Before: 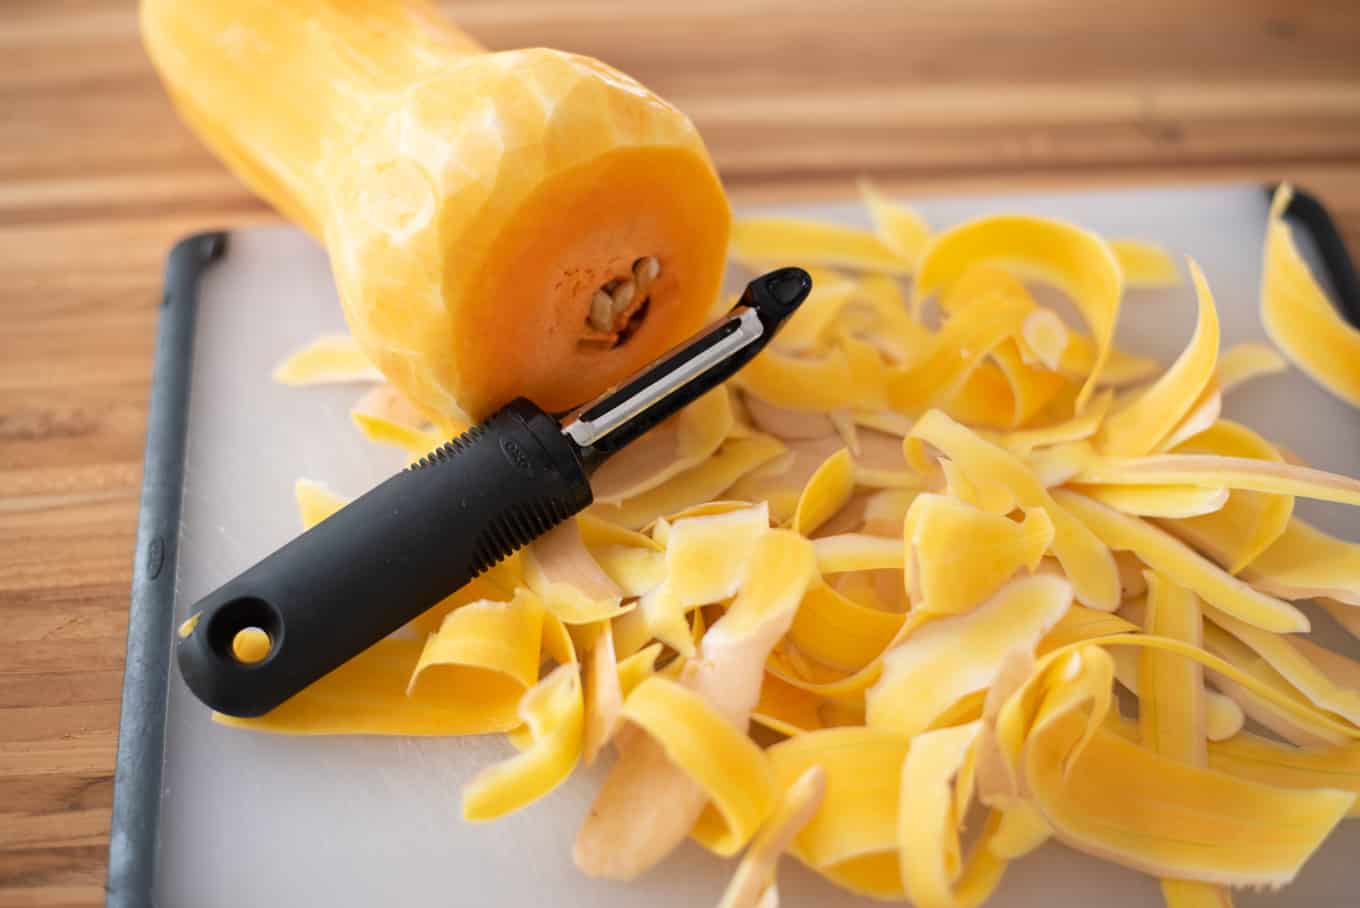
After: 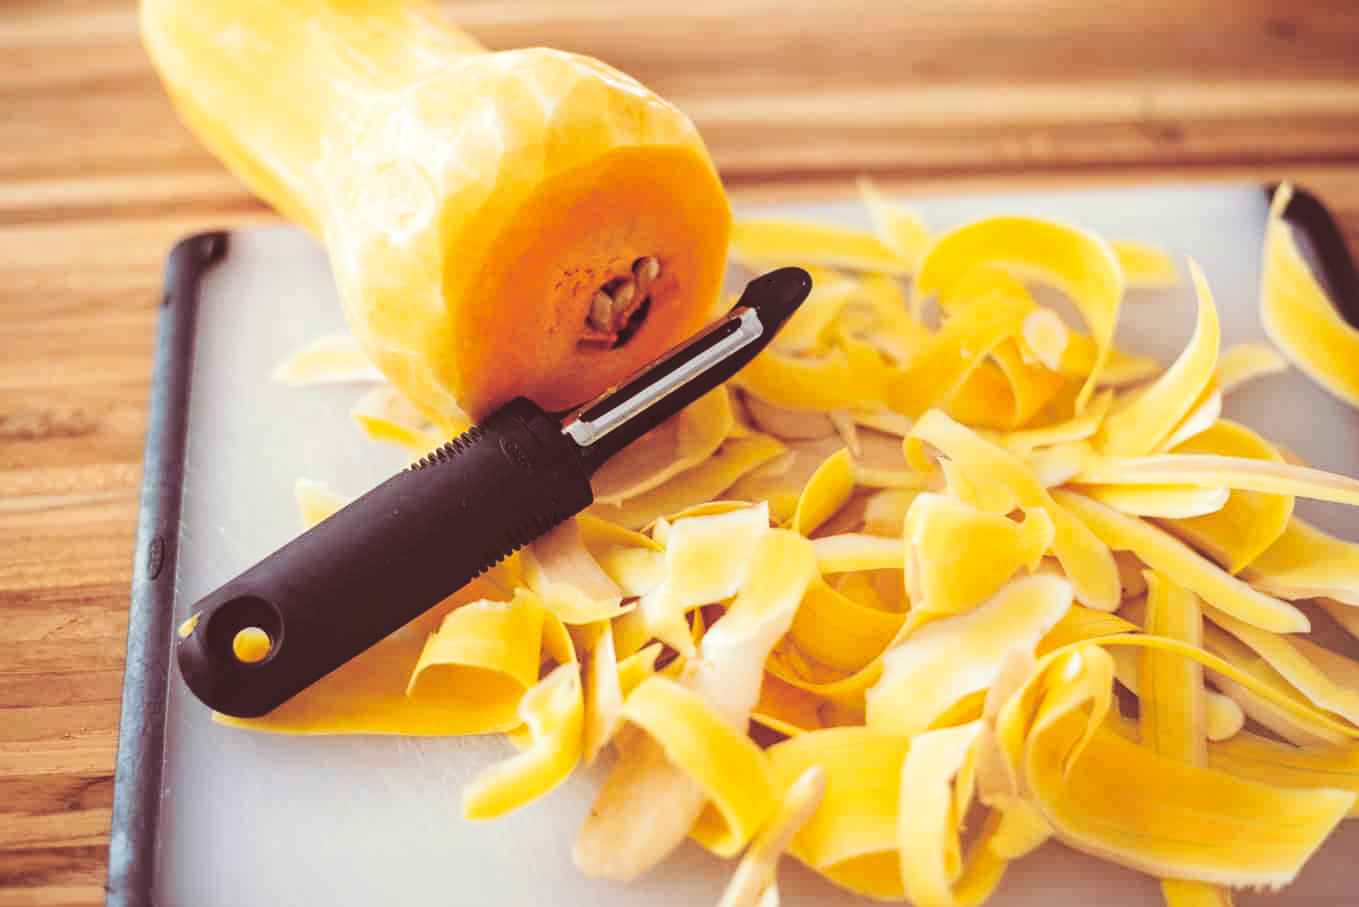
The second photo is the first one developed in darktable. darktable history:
split-toning: on, module defaults
local contrast: on, module defaults
tone equalizer: -8 EV -1.84 EV, -7 EV -1.16 EV, -6 EV -1.62 EV, smoothing diameter 25%, edges refinement/feathering 10, preserve details guided filter
tone curve: curves: ch0 [(0, 0) (0.003, 0.172) (0.011, 0.177) (0.025, 0.177) (0.044, 0.177) (0.069, 0.178) (0.1, 0.181) (0.136, 0.19) (0.177, 0.208) (0.224, 0.226) (0.277, 0.274) (0.335, 0.338) (0.399, 0.43) (0.468, 0.535) (0.543, 0.635) (0.623, 0.726) (0.709, 0.815) (0.801, 0.882) (0.898, 0.936) (1, 1)], preserve colors none
